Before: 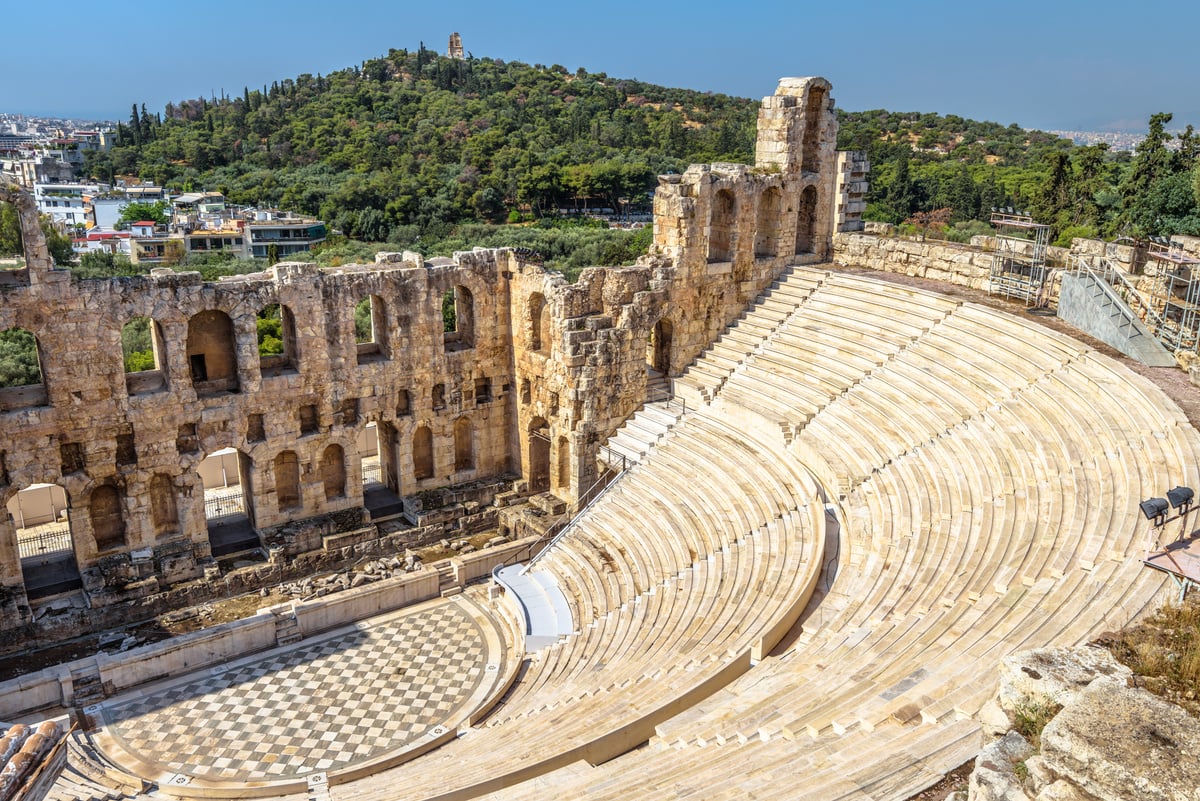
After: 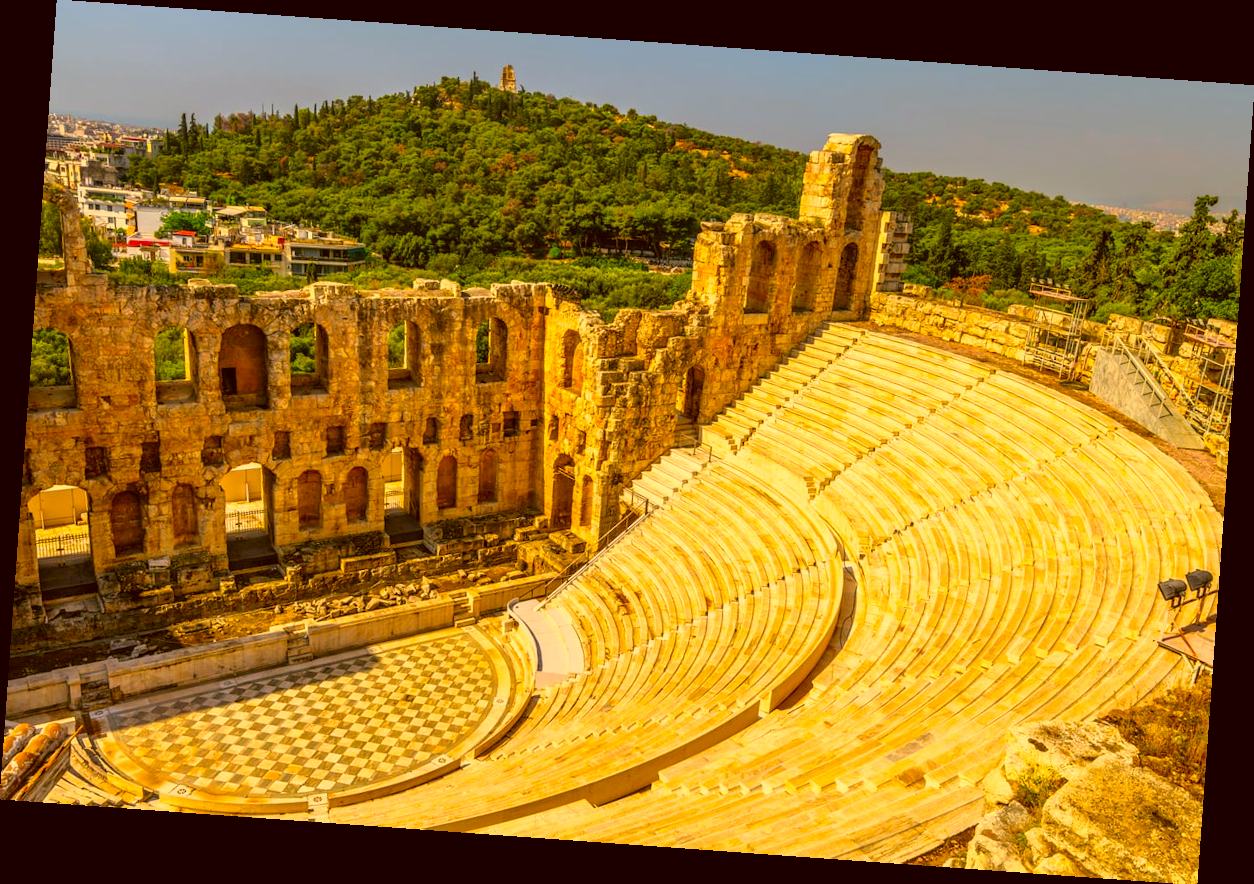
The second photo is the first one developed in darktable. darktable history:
color correction: highlights a* 10.44, highlights b* 30.04, shadows a* 2.73, shadows b* 17.51, saturation 1.72
rotate and perspective: rotation 4.1°, automatic cropping off
